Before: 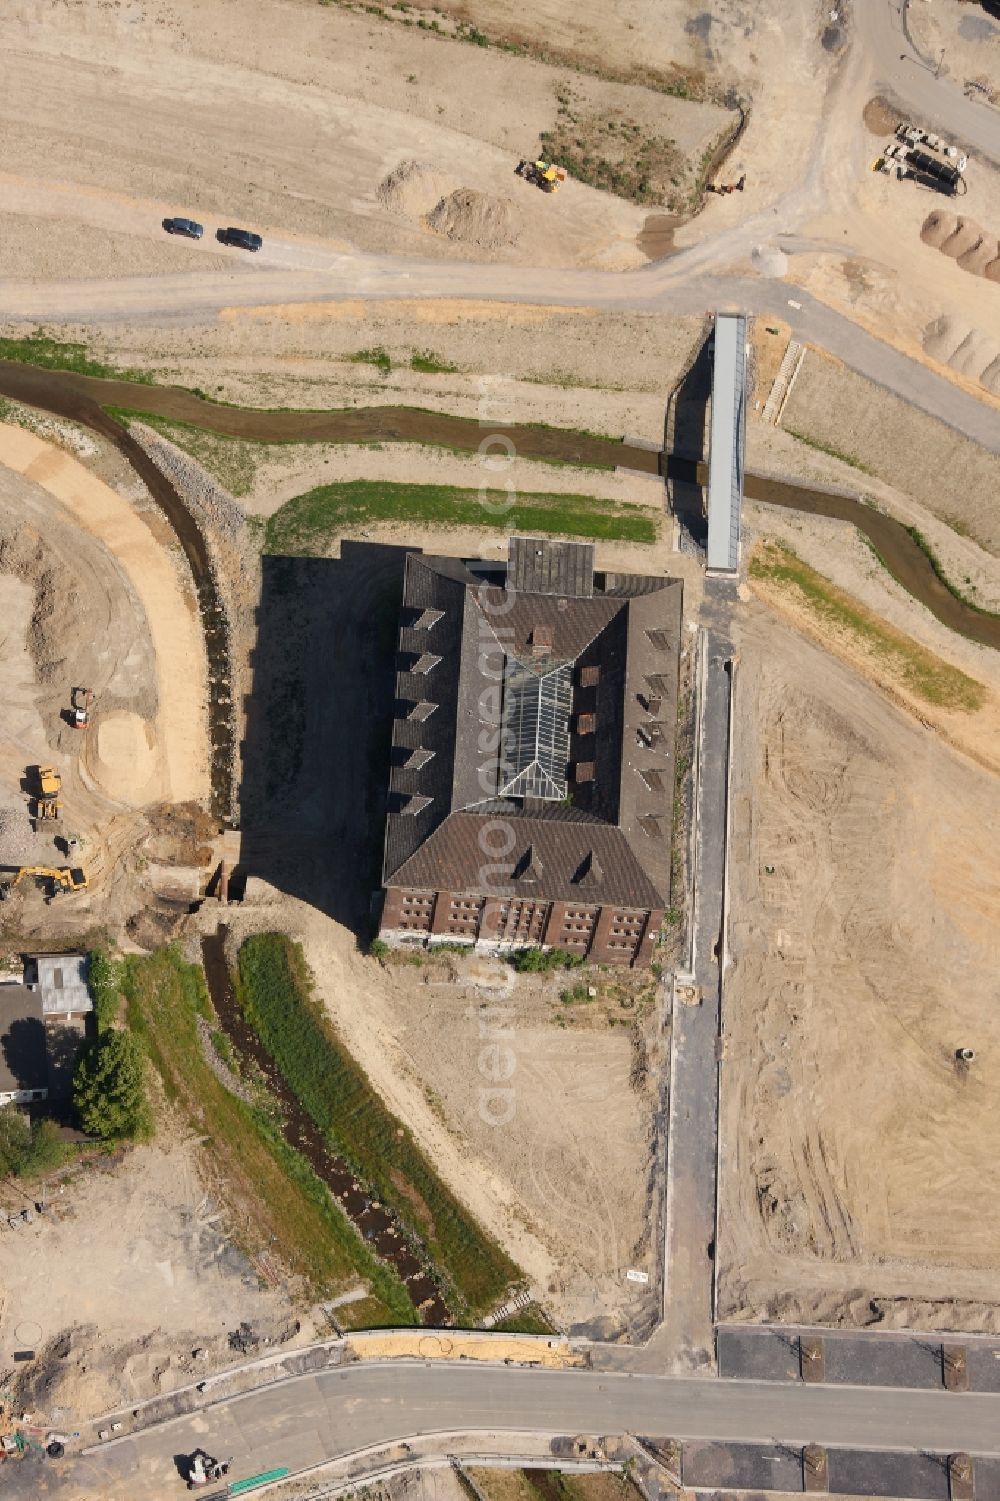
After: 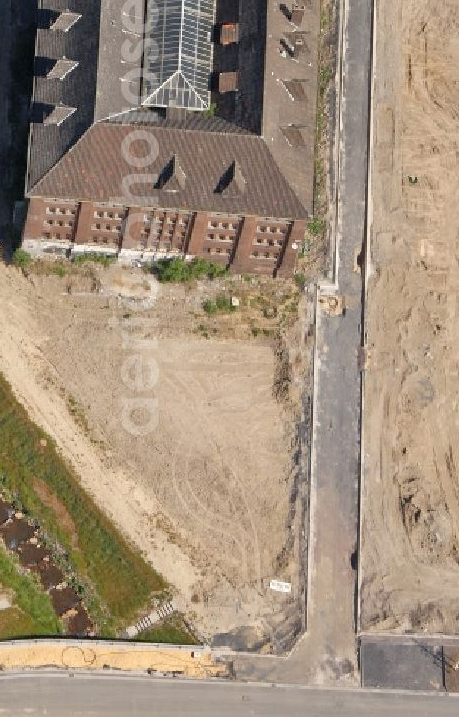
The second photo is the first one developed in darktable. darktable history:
tone equalizer: -7 EV 0.143 EV, -6 EV 0.605 EV, -5 EV 1.16 EV, -4 EV 1.32 EV, -3 EV 1.13 EV, -2 EV 0.6 EV, -1 EV 0.153 EV
crop: left 35.795%, top 46.018%, right 18.219%, bottom 6.185%
contrast brightness saturation: saturation -0.046
